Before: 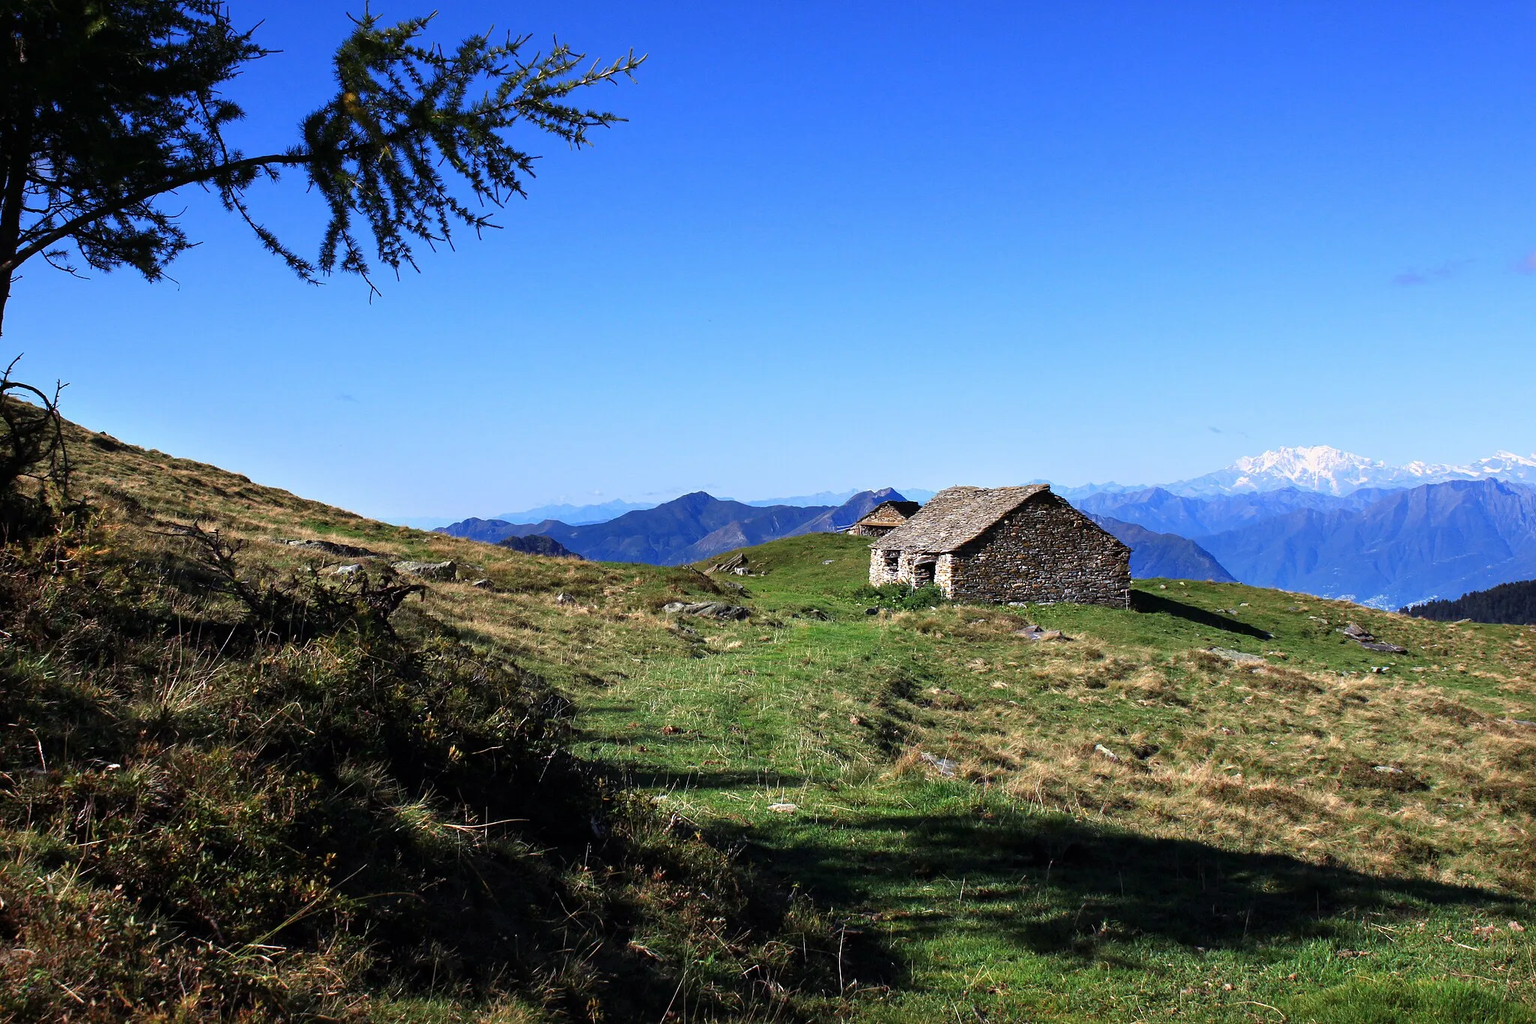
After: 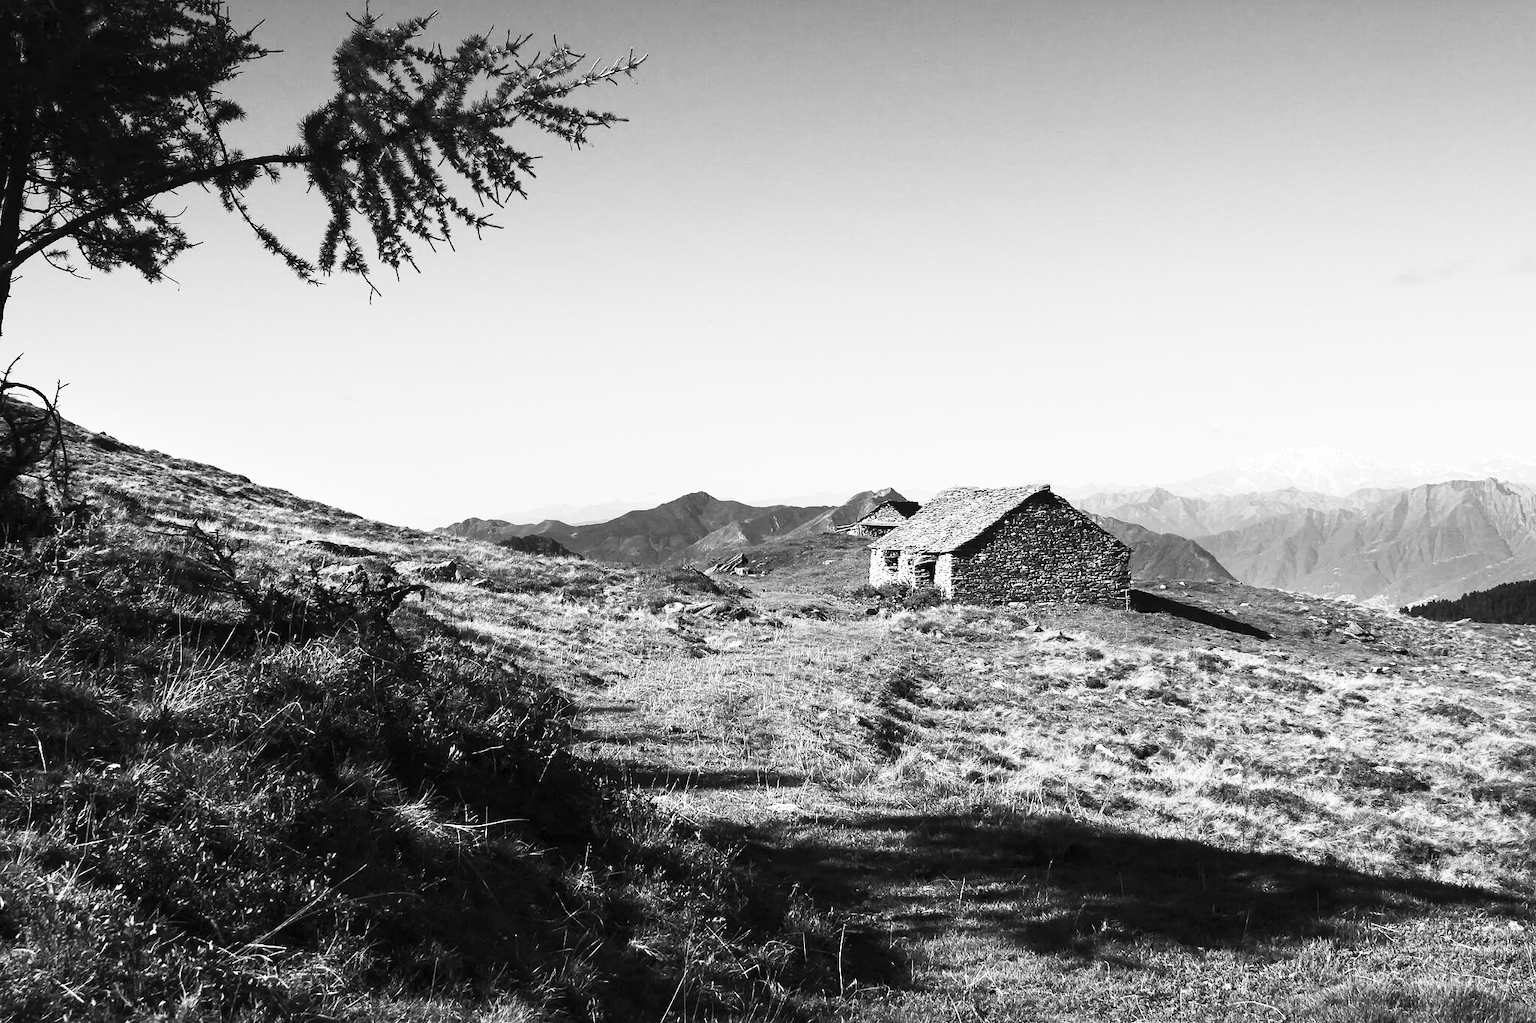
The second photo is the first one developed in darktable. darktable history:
contrast brightness saturation: contrast 0.545, brightness 0.482, saturation -0.995
